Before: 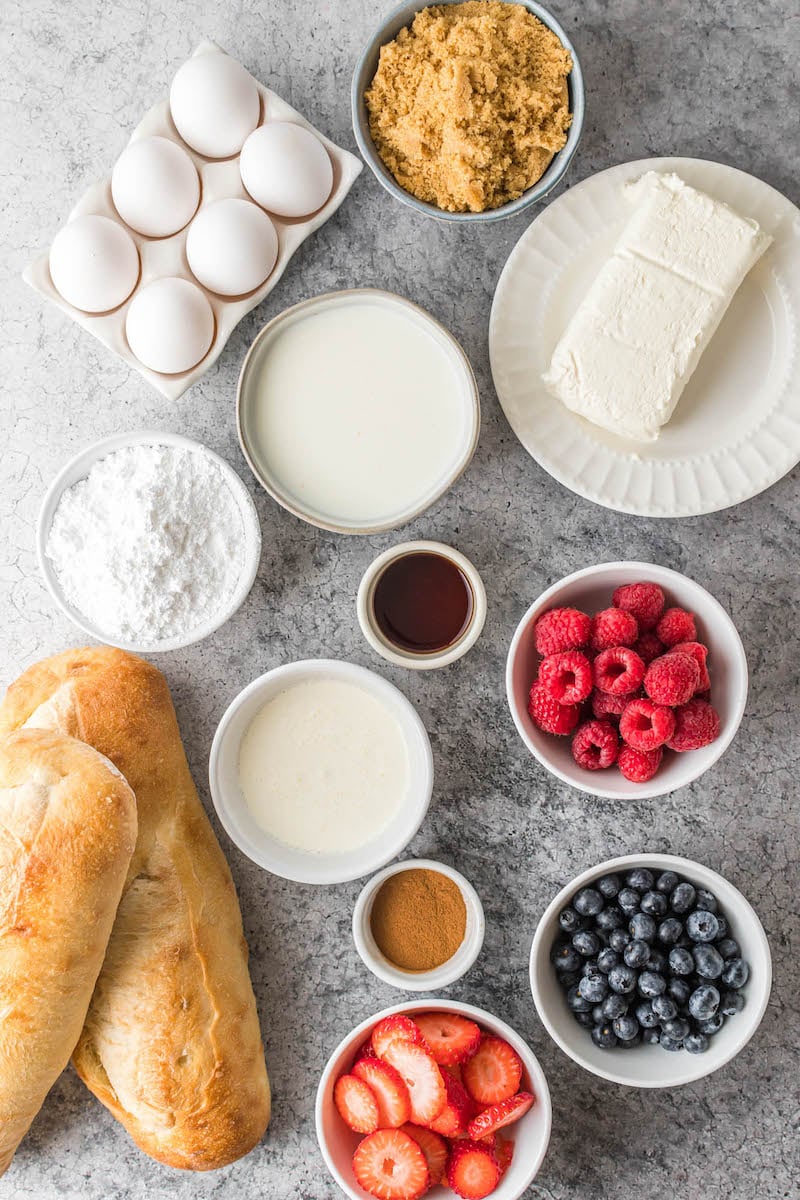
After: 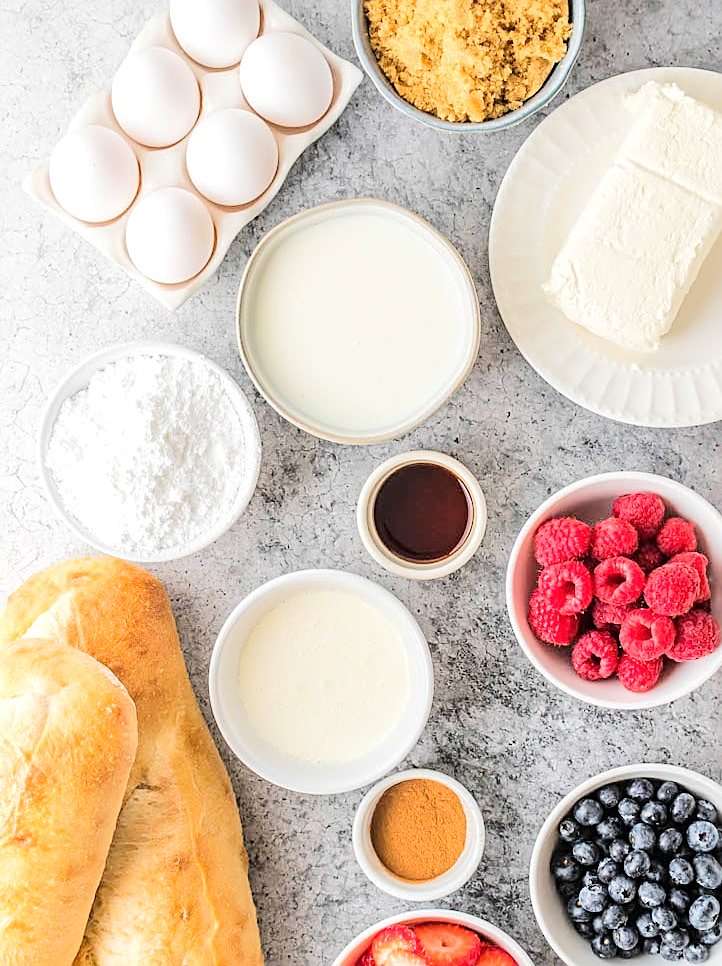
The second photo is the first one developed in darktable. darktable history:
sharpen: on, module defaults
crop: top 7.533%, right 9.734%, bottom 11.927%
tone equalizer: -7 EV 0.144 EV, -6 EV 0.627 EV, -5 EV 1.16 EV, -4 EV 1.36 EV, -3 EV 1.12 EV, -2 EV 0.6 EV, -1 EV 0.158 EV, edges refinement/feathering 500, mask exposure compensation -1.57 EV, preserve details no
